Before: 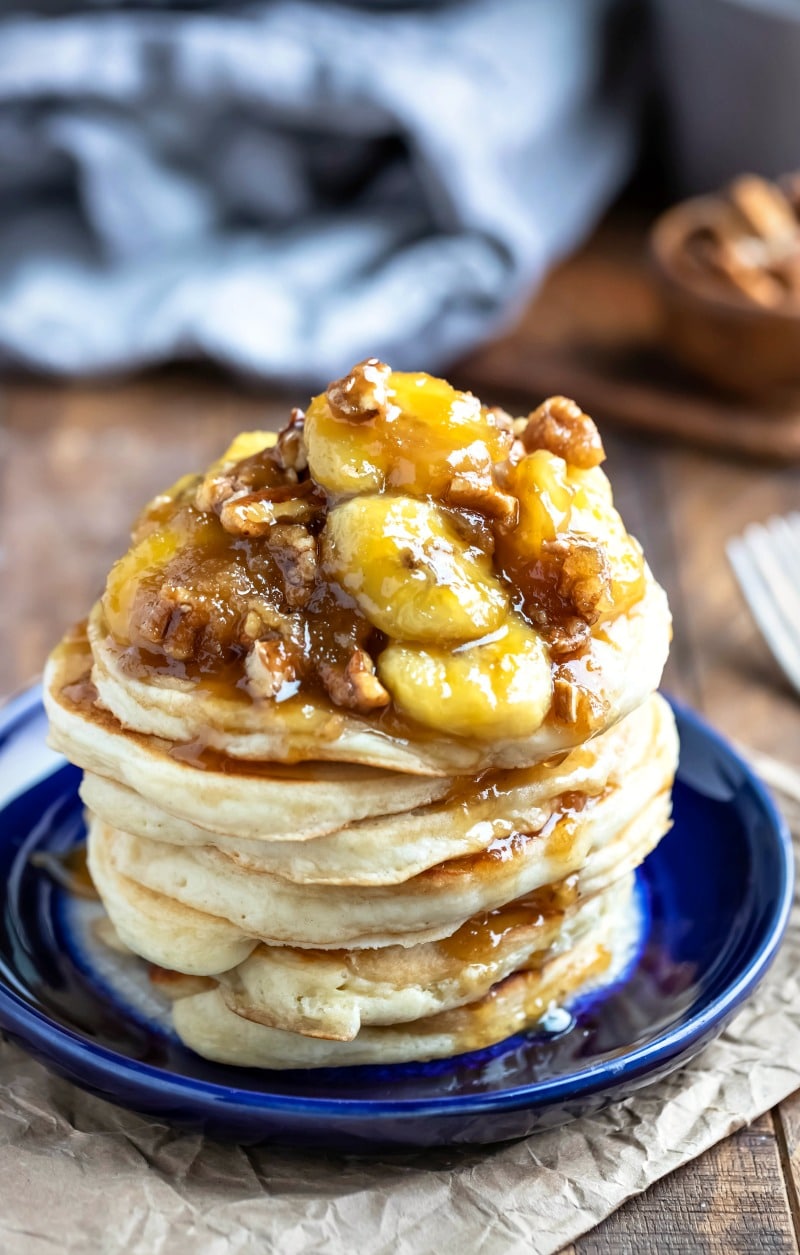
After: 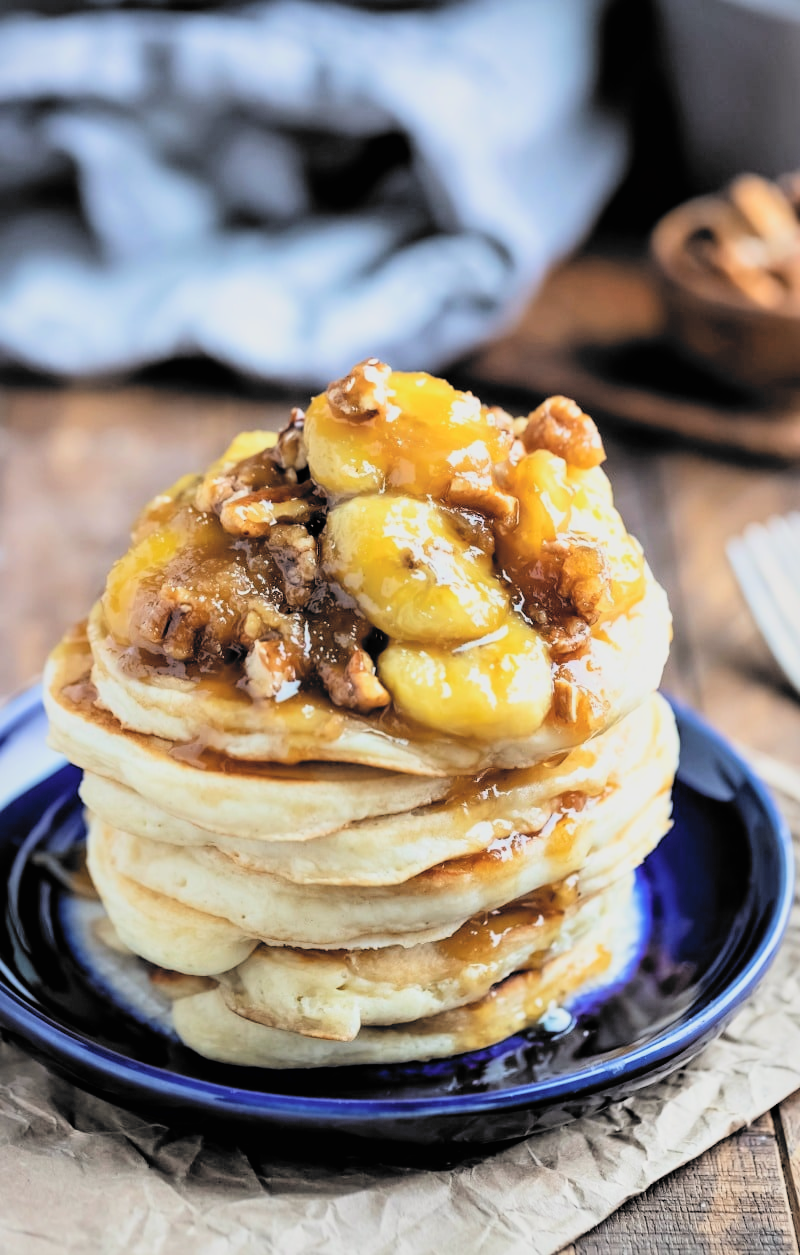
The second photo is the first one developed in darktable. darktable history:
contrast brightness saturation: brightness 0.14
filmic rgb: black relative exposure -5.04 EV, white relative exposure 3.98 EV, threshold 5.95 EV, hardness 2.89, contrast 1.301, highlights saturation mix -30.28%, color science v6 (2022), enable highlight reconstruction true
